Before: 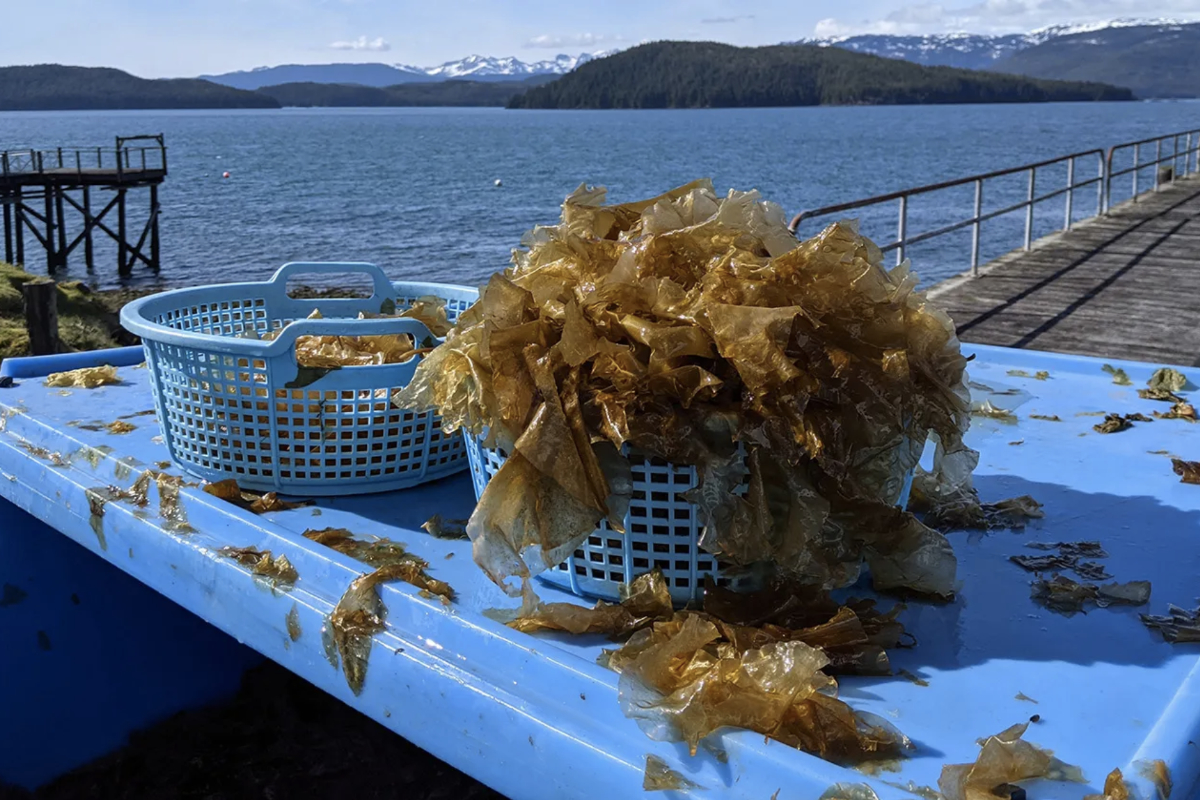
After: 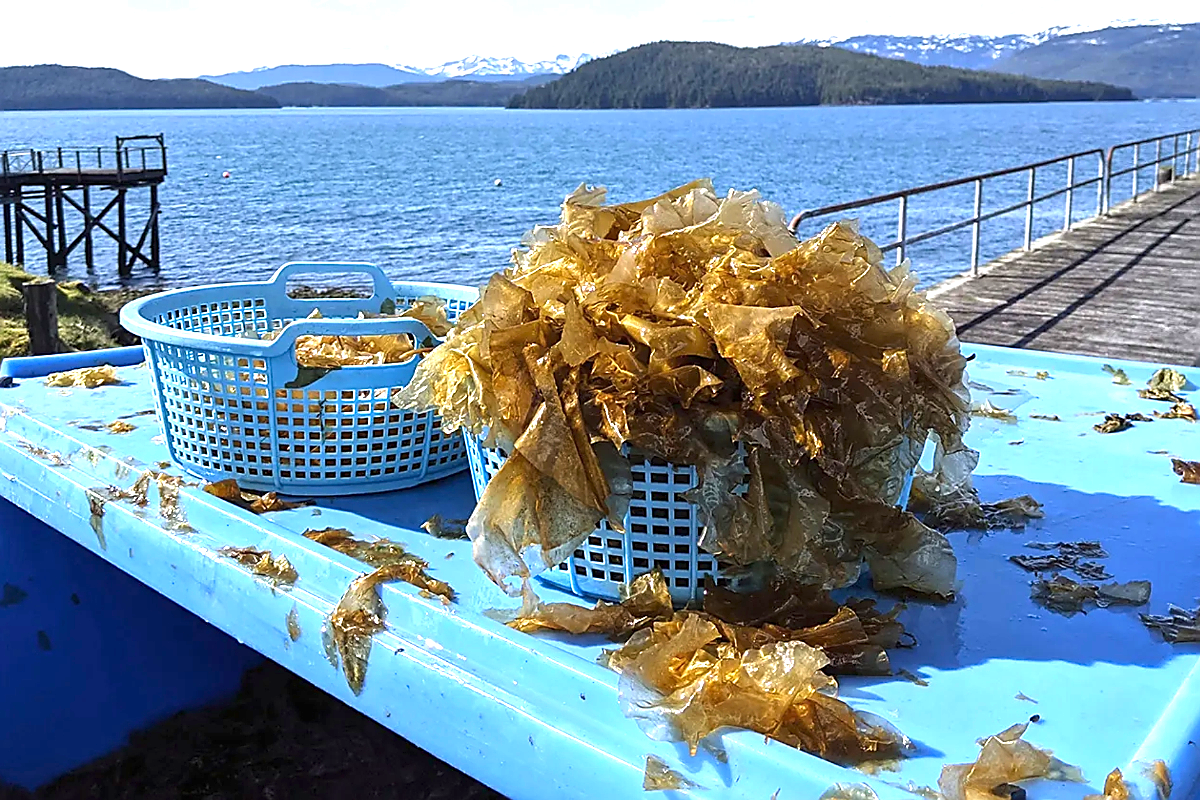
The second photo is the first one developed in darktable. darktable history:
exposure: black level correction 0, exposure 1.3 EV, compensate exposure bias true, compensate highlight preservation false
sharpen: radius 1.4, amount 1.25, threshold 0.7
